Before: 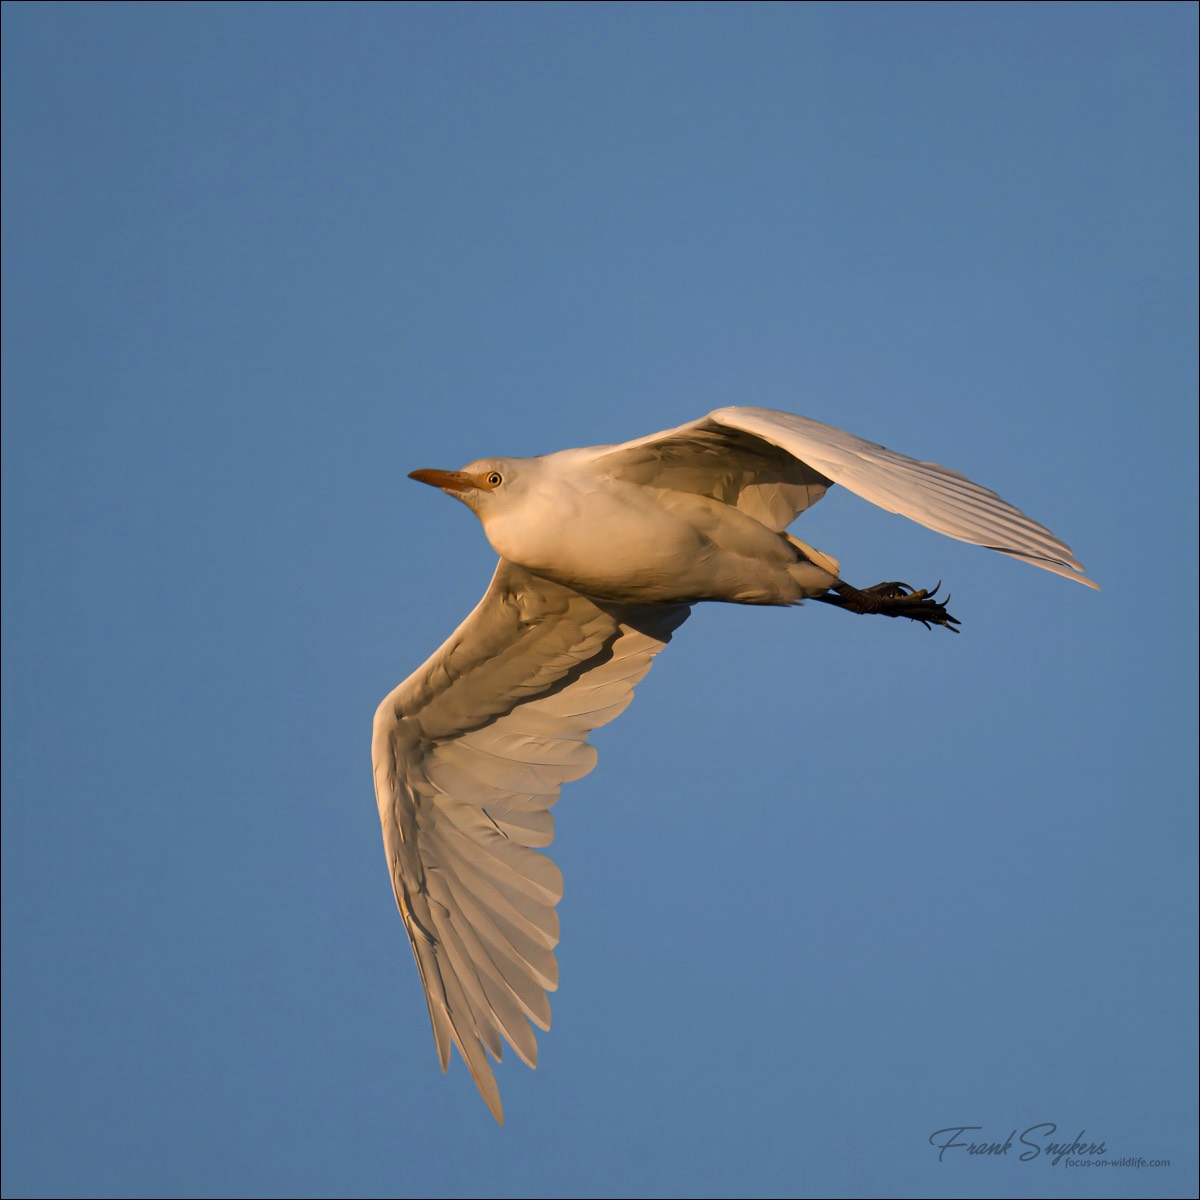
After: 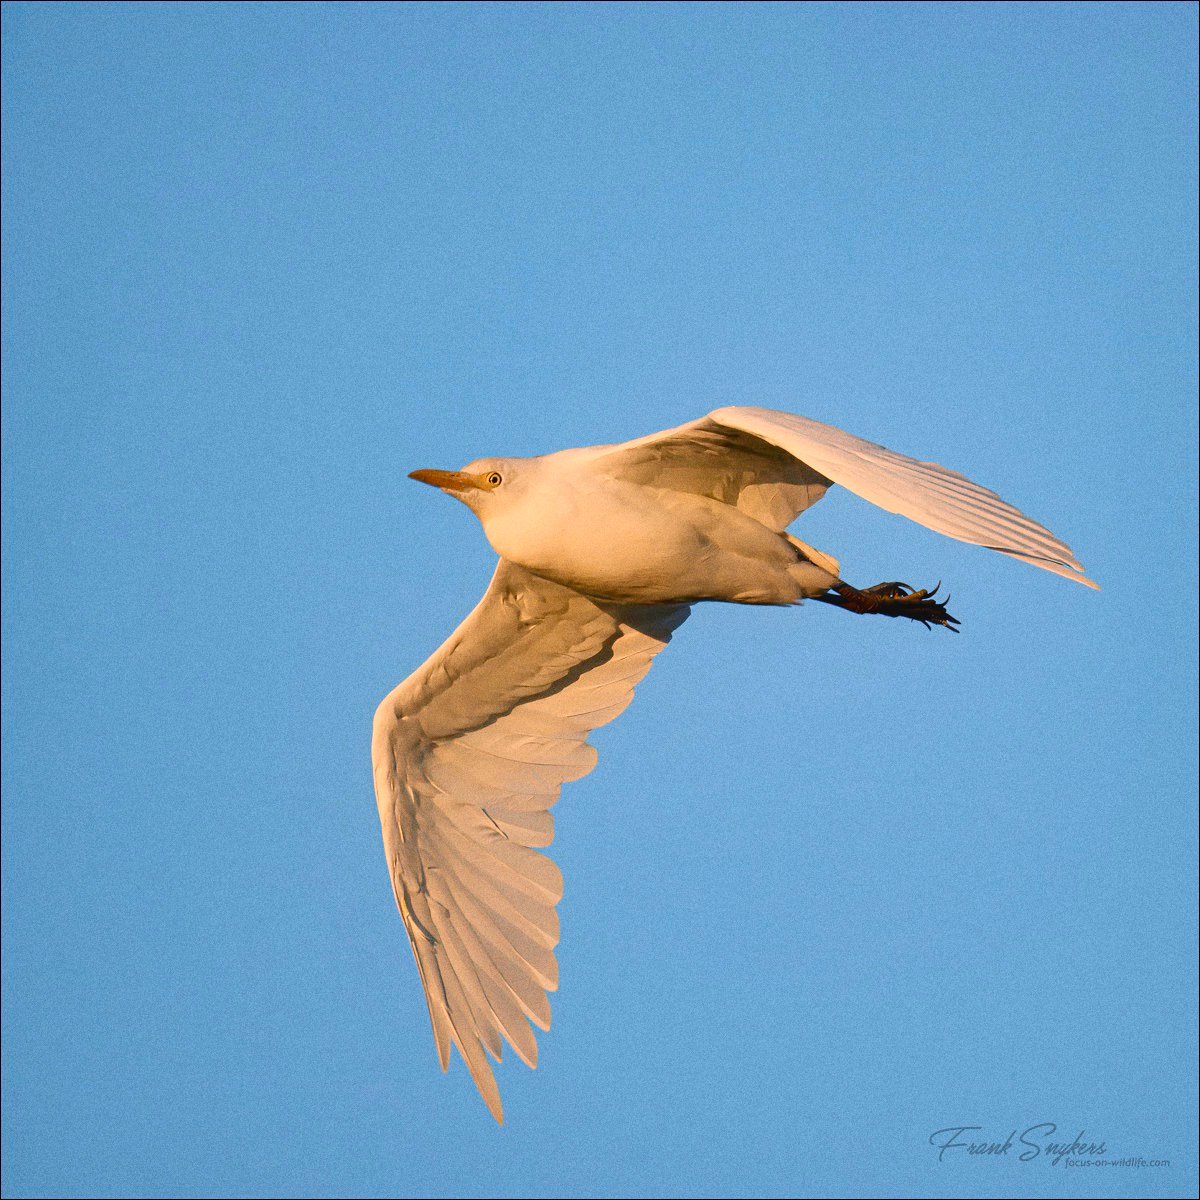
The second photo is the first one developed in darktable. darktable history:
contrast equalizer: y [[0.439, 0.44, 0.442, 0.457, 0.493, 0.498], [0.5 ×6], [0.5 ×6], [0 ×6], [0 ×6]], mix 0.59
tone curve: curves: ch0 [(0, 0) (0.091, 0.075) (0.409, 0.457) (0.733, 0.82) (0.844, 0.908) (0.909, 0.942) (1, 0.973)]; ch1 [(0, 0) (0.437, 0.404) (0.5, 0.5) (0.529, 0.556) (0.58, 0.606) (0.616, 0.654) (1, 1)]; ch2 [(0, 0) (0.442, 0.415) (0.5, 0.5) (0.535, 0.557) (0.585, 0.62) (1, 1)], color space Lab, independent channels, preserve colors none
grain: on, module defaults
